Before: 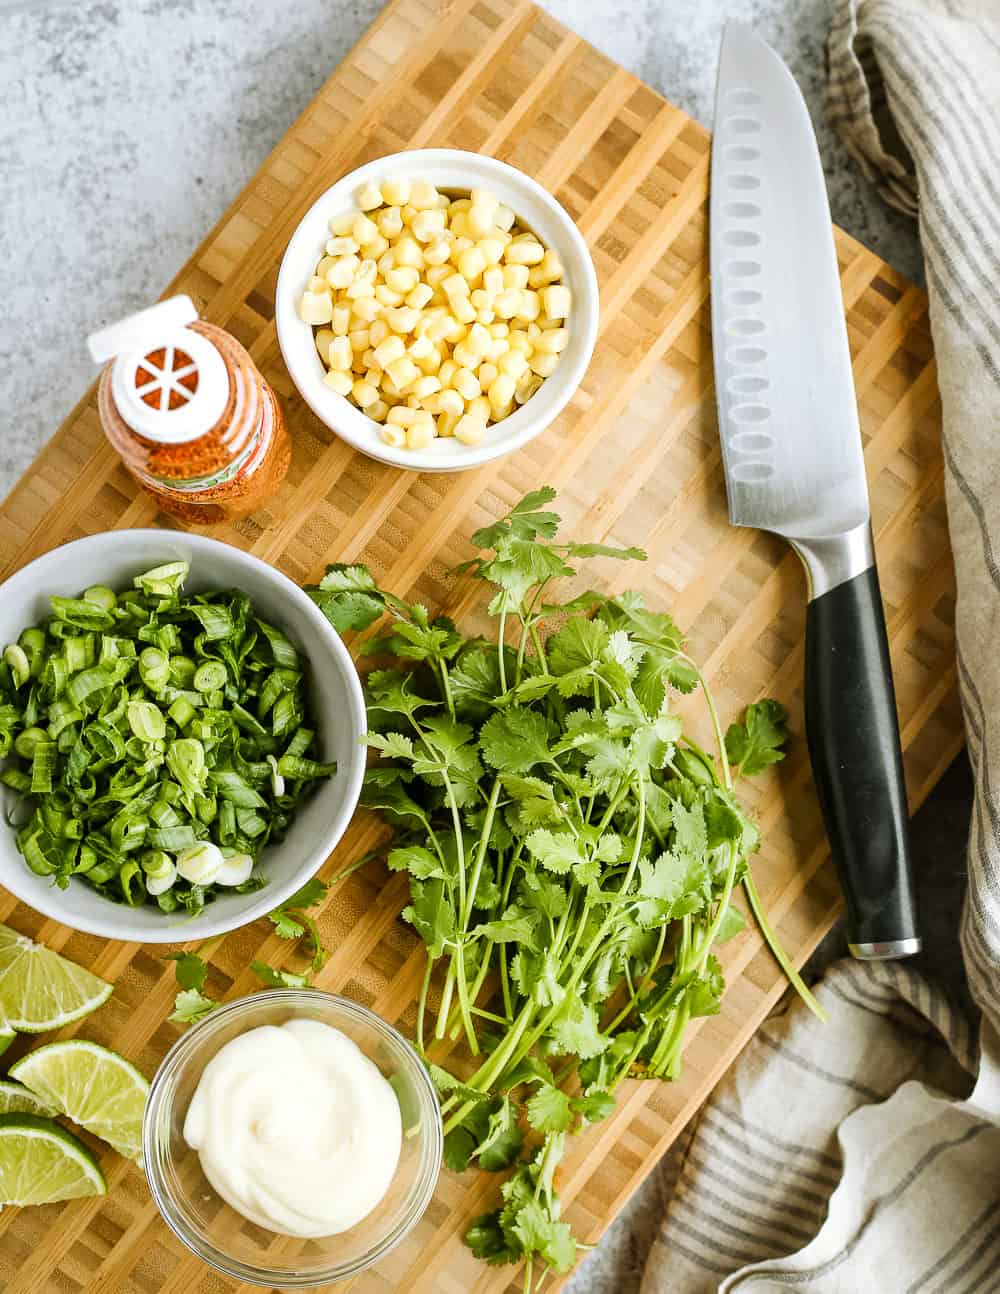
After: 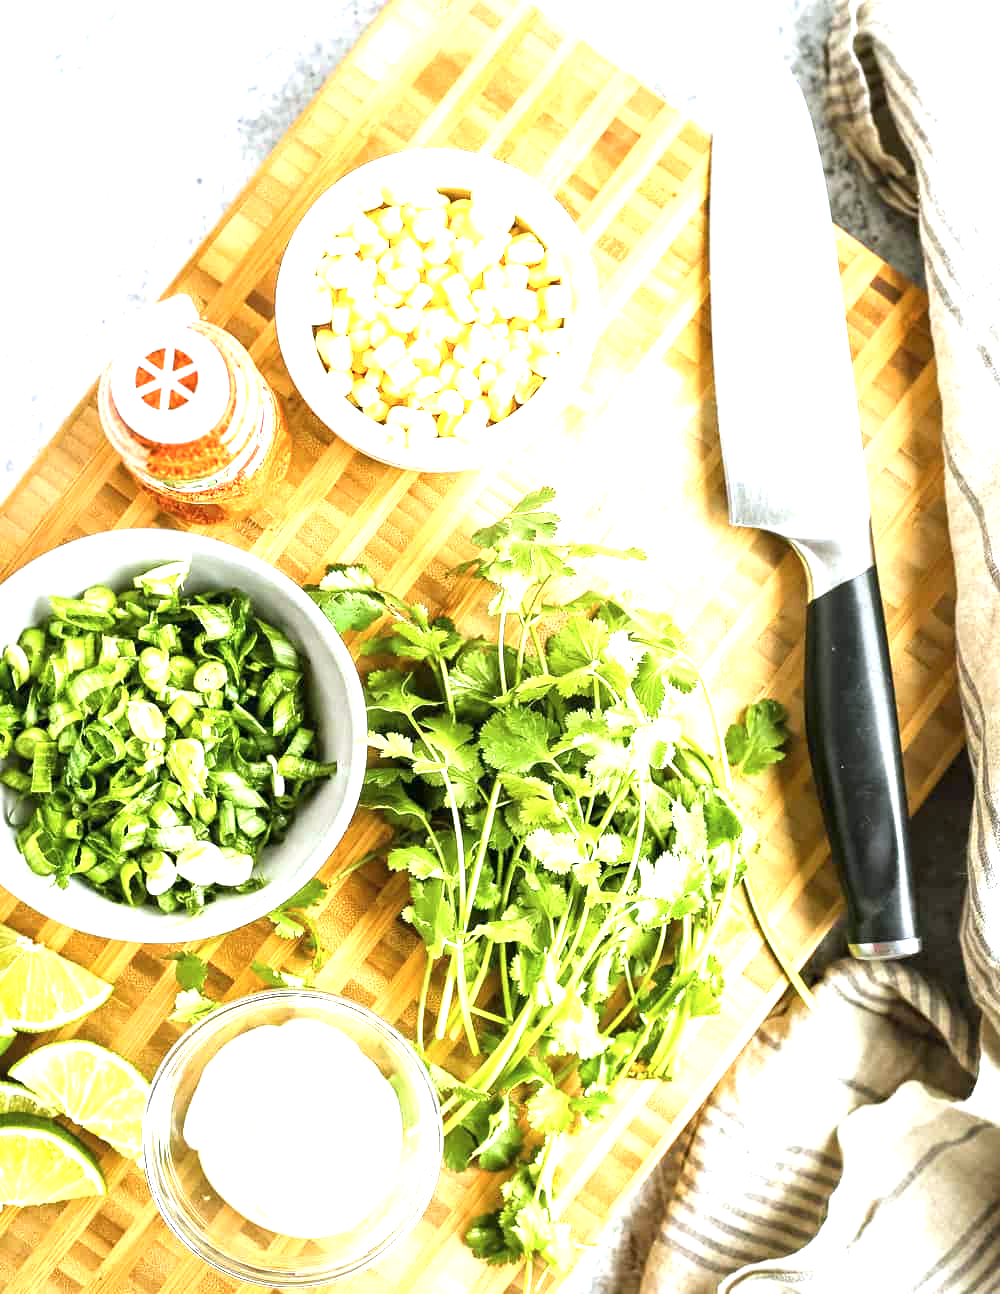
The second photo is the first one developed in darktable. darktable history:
exposure: exposure 1.504 EV, compensate highlight preservation false
color calibration: illuminant as shot in camera, x 0.358, y 0.373, temperature 4628.91 K, gamut compression 0.972
